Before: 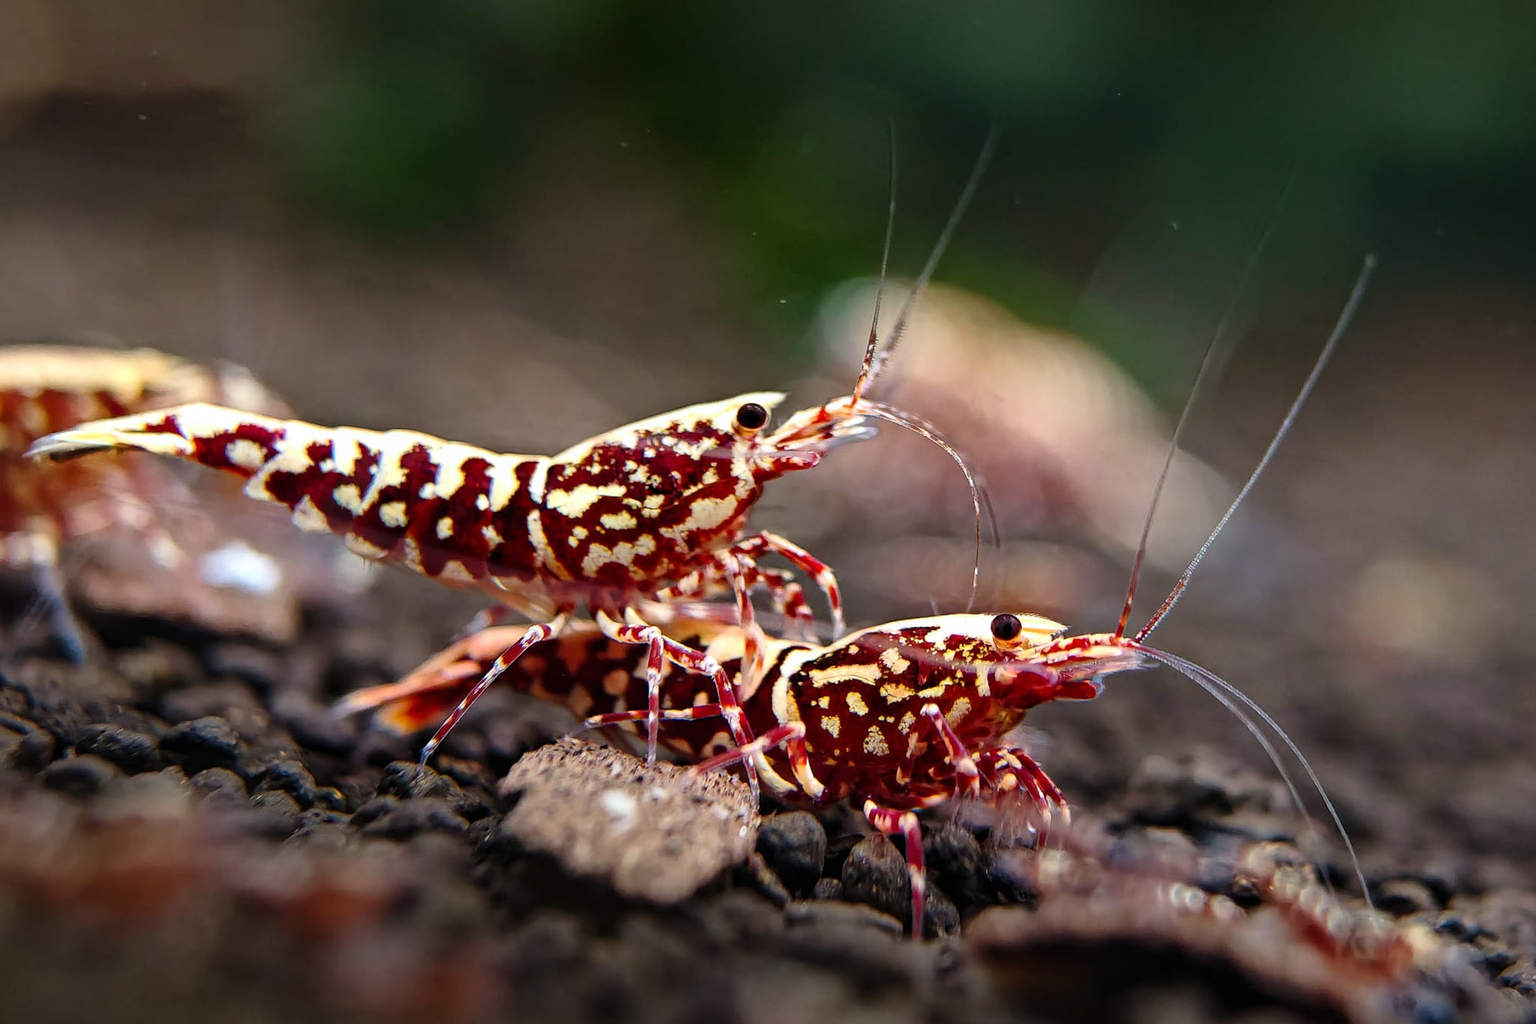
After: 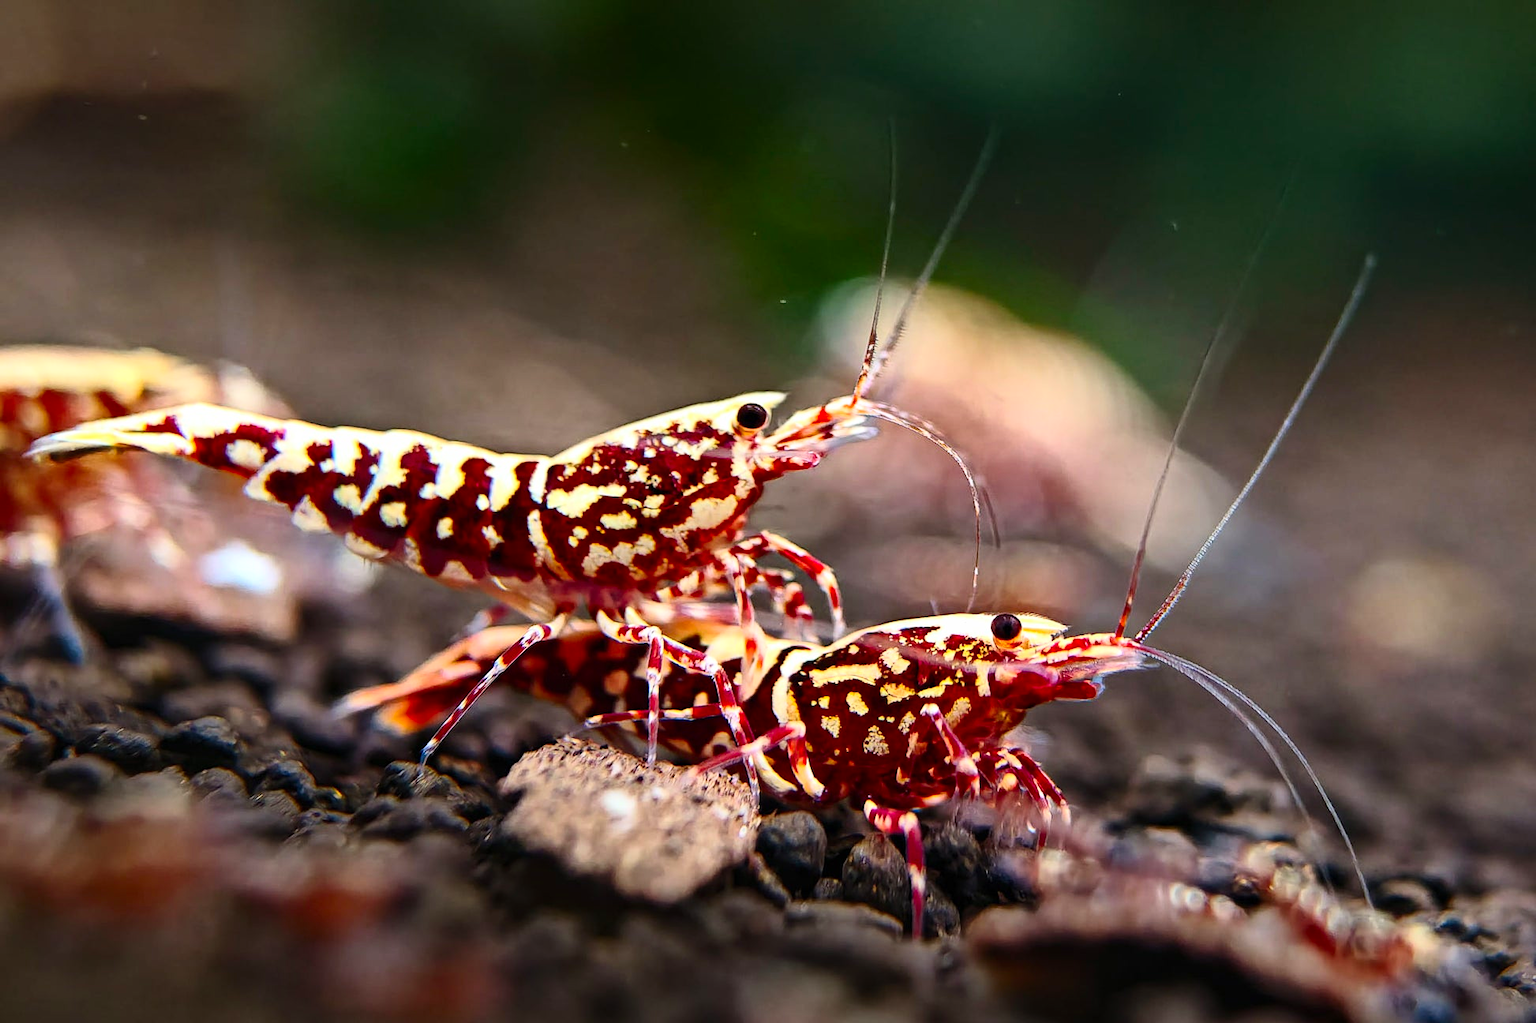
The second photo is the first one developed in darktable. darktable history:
contrast brightness saturation: contrast 0.227, brightness 0.104, saturation 0.293
